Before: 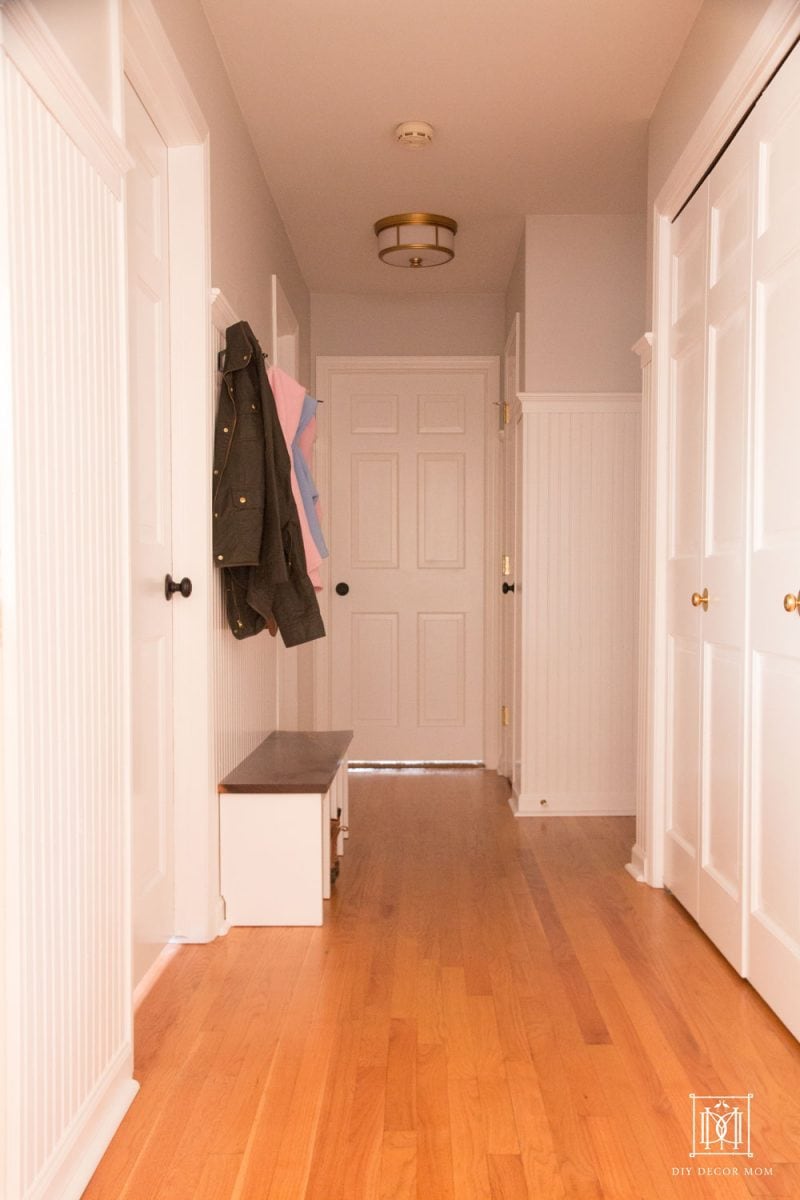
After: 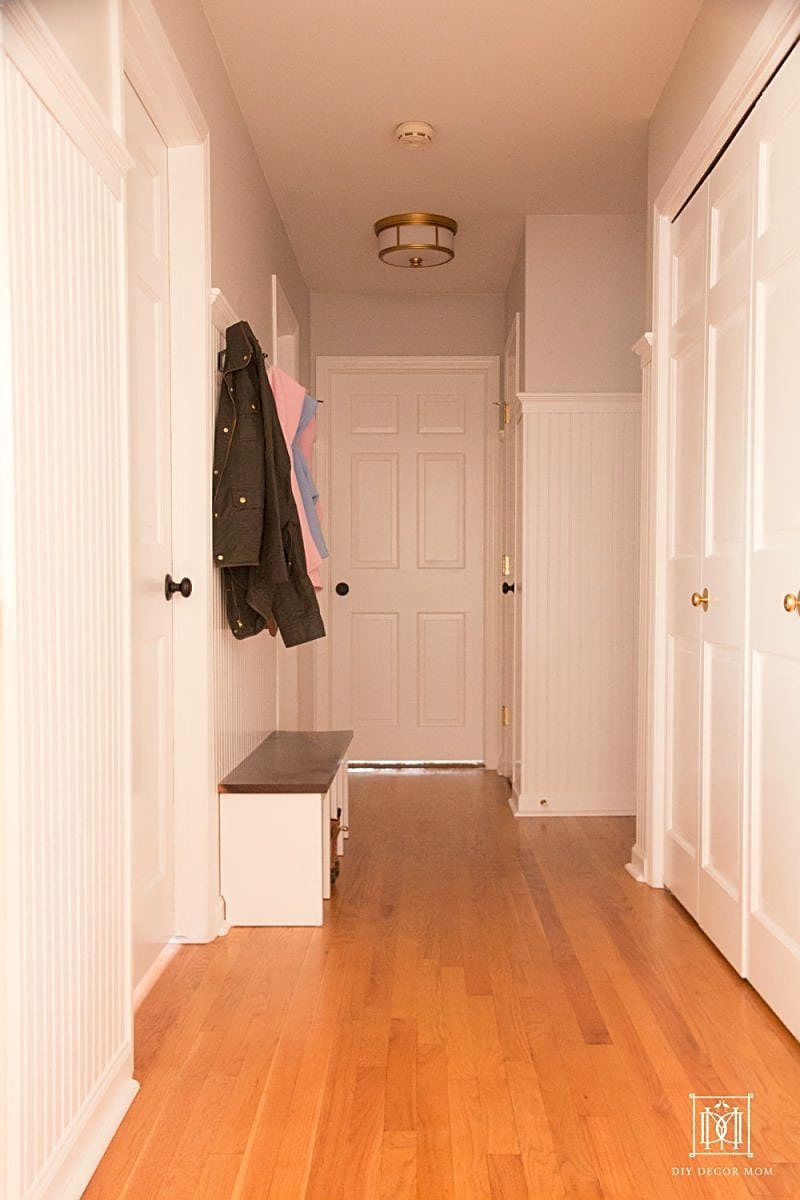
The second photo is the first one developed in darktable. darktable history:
color correction: highlights b* 2.91
sharpen: on, module defaults
